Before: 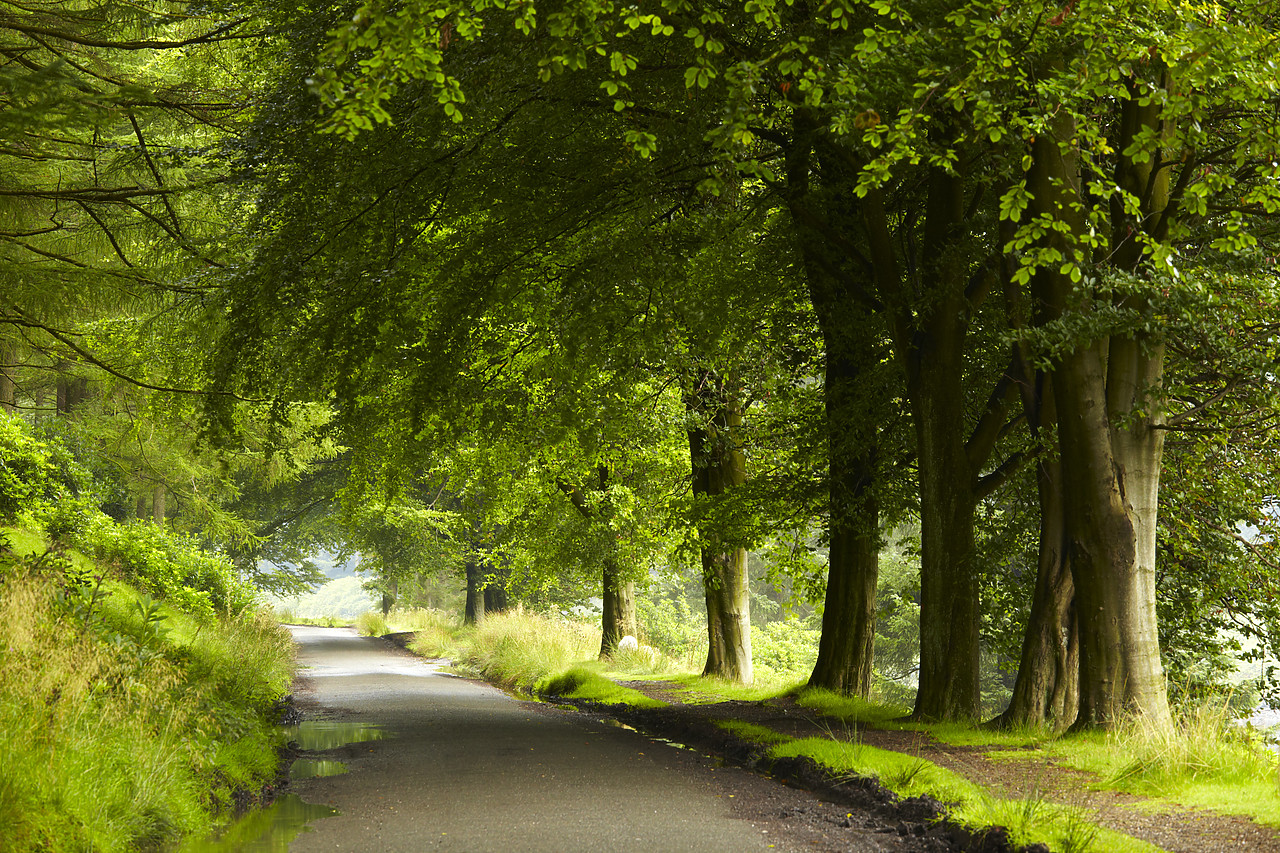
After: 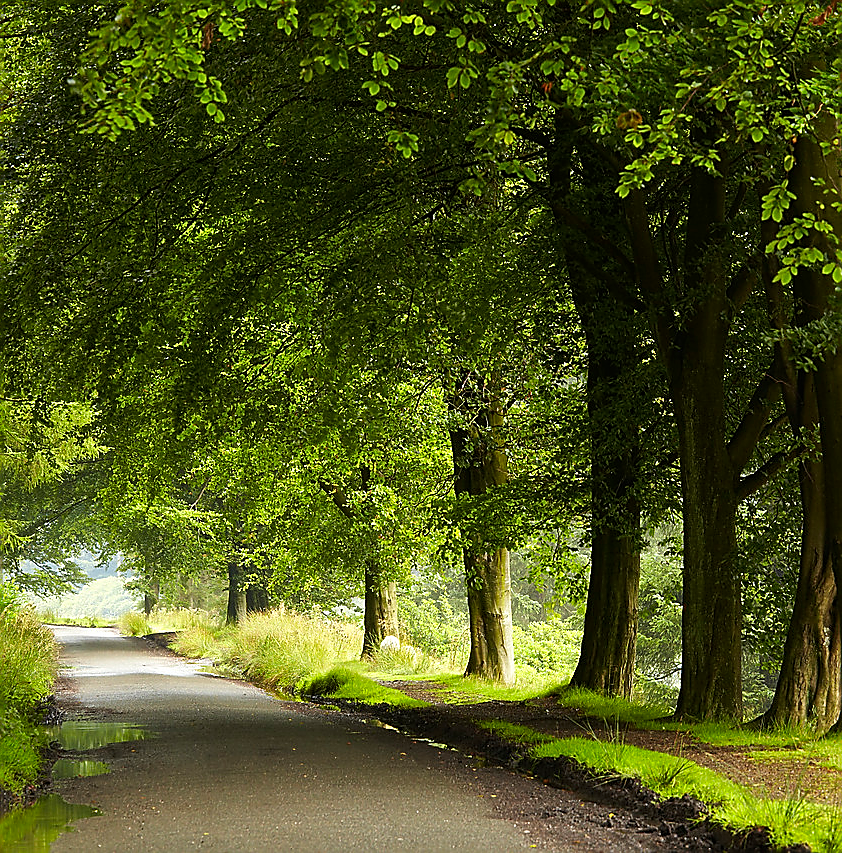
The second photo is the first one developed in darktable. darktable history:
sharpen: radius 1.395, amount 1.262, threshold 0.697
crop and rotate: left 18.648%, right 15.532%
